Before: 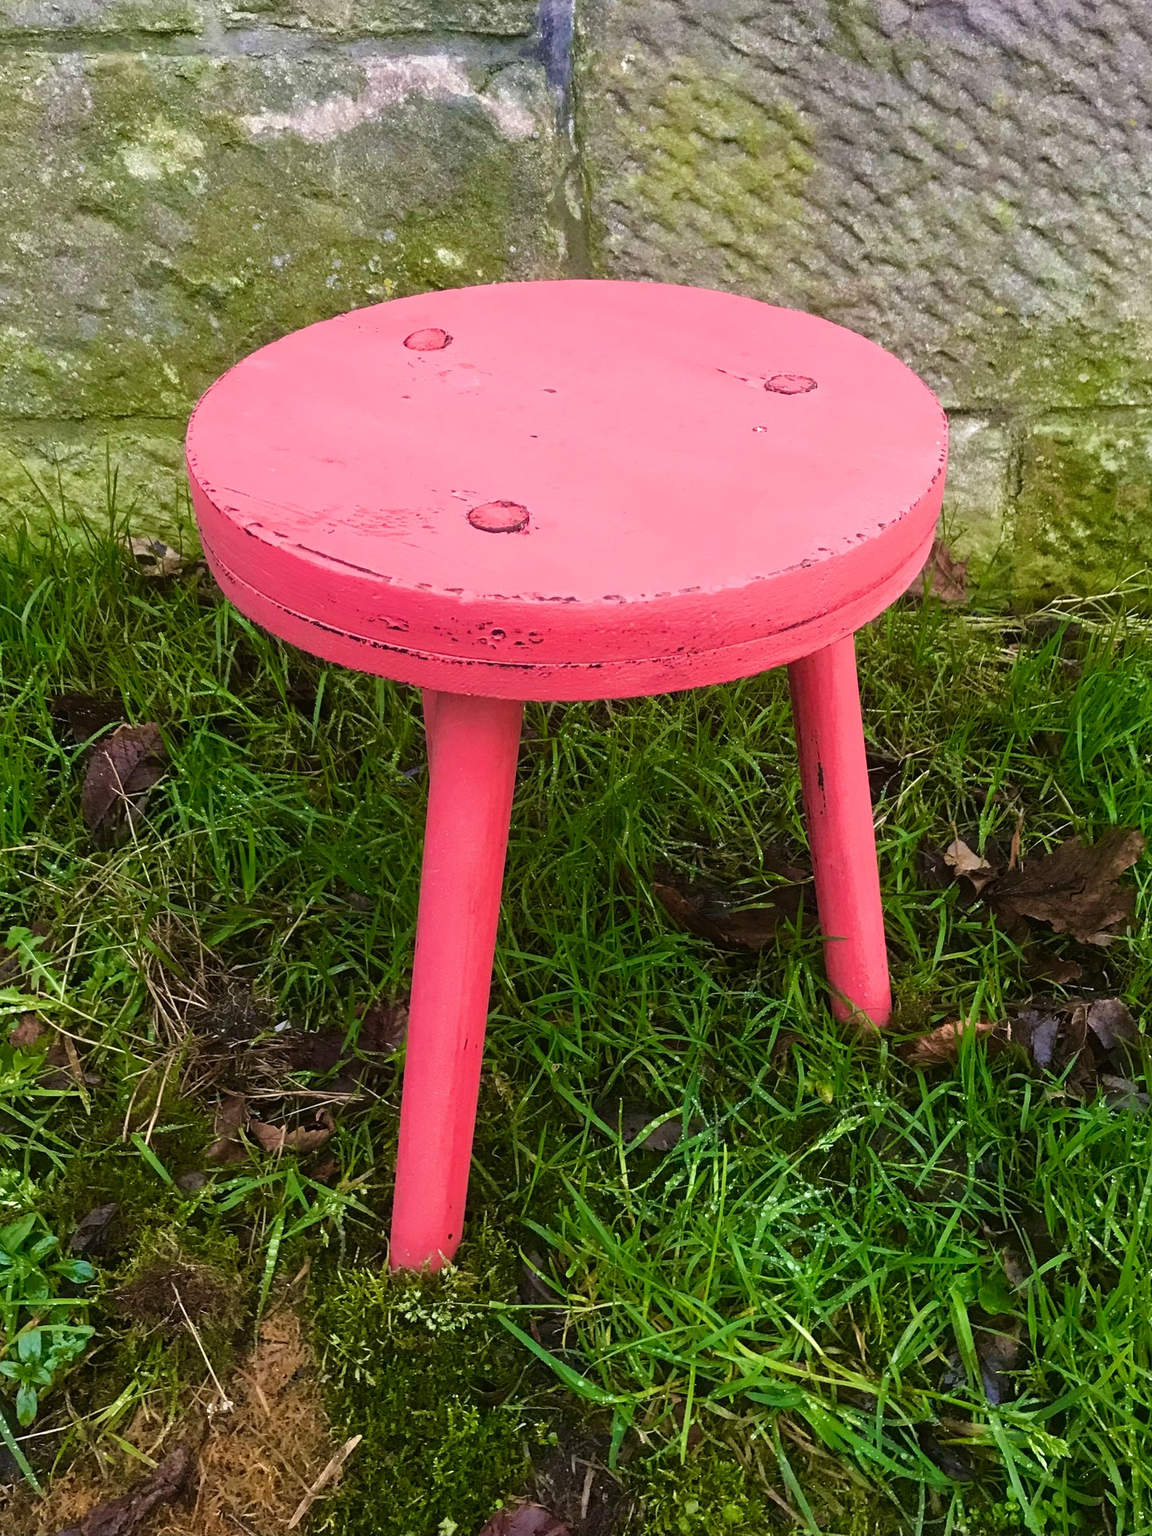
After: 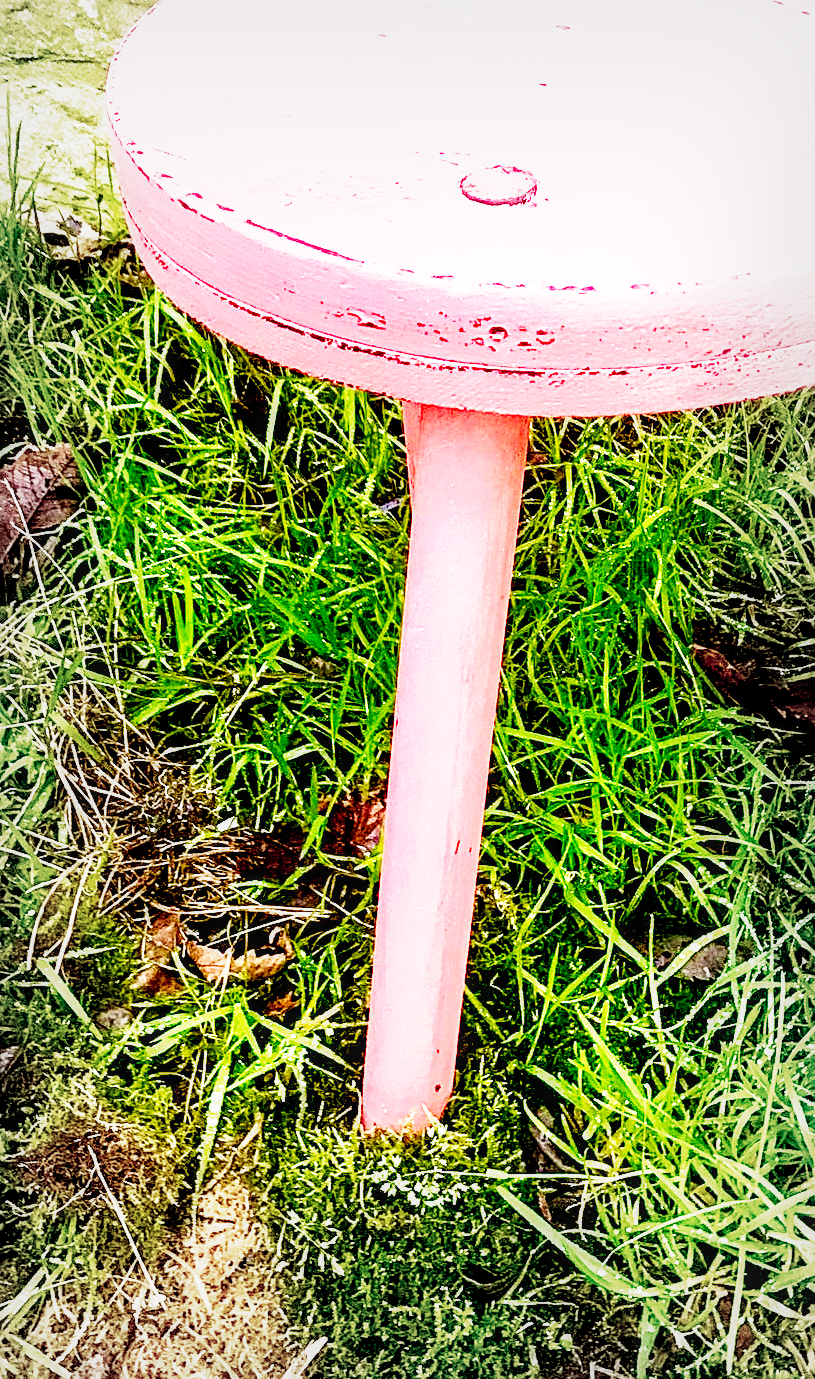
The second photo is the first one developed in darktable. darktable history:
exposure: black level correction 0.015, exposure 1.796 EV, compensate highlight preservation false
sharpen: amount 0.491
crop: left 8.79%, top 24.065%, right 34.775%, bottom 4.343%
base curve: curves: ch0 [(0, 0) (0.007, 0.004) (0.027, 0.03) (0.046, 0.07) (0.207, 0.54) (0.442, 0.872) (0.673, 0.972) (1, 1)], preserve colors none
tone equalizer: luminance estimator HSV value / RGB max
local contrast: highlights 39%, shadows 60%, detail 137%, midtone range 0.518
vignetting: fall-off start 53.78%, brightness -0.204, automatic ratio true, width/height ratio 1.312, shape 0.226
